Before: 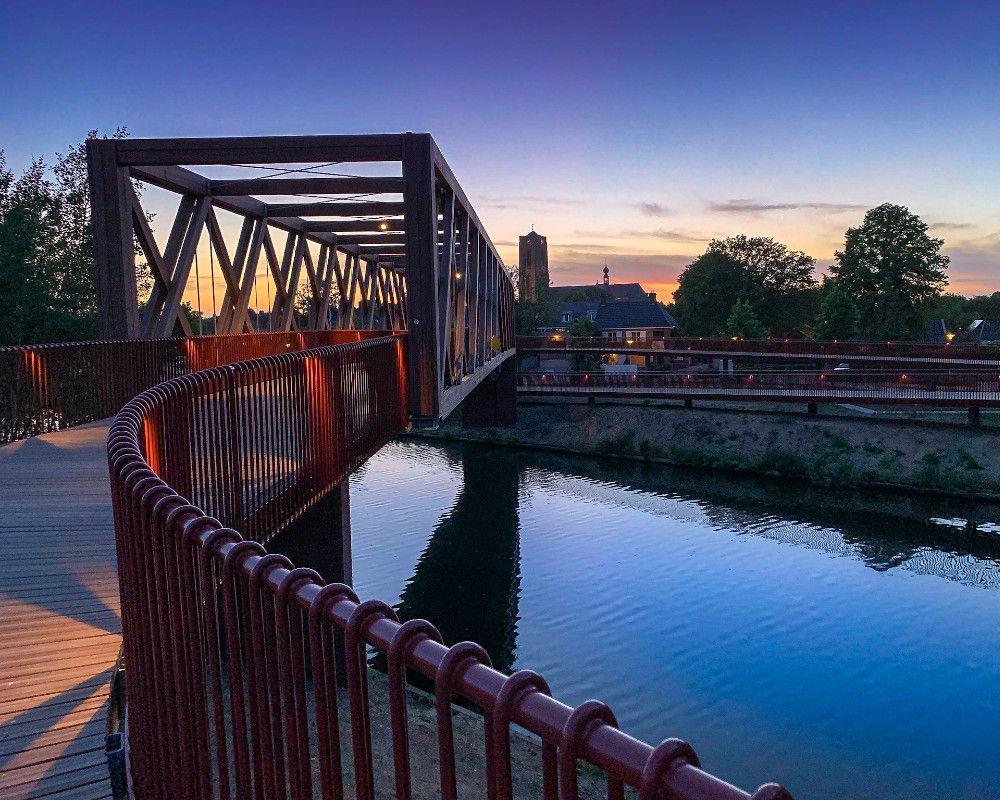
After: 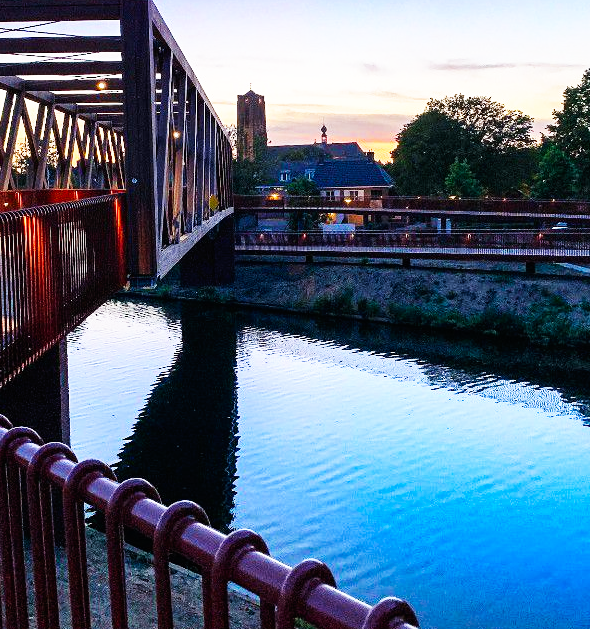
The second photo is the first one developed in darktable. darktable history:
base curve: curves: ch0 [(0, 0) (0.007, 0.004) (0.027, 0.03) (0.046, 0.07) (0.207, 0.54) (0.442, 0.872) (0.673, 0.972) (1, 1)], preserve colors none
color zones: curves: ch0 [(0.068, 0.464) (0.25, 0.5) (0.48, 0.508) (0.75, 0.536) (0.886, 0.476) (0.967, 0.456)]; ch1 [(0.066, 0.456) (0.25, 0.5) (0.616, 0.508) (0.746, 0.56) (0.934, 0.444)]
crop and rotate: left 28.256%, top 17.734%, right 12.656%, bottom 3.573%
